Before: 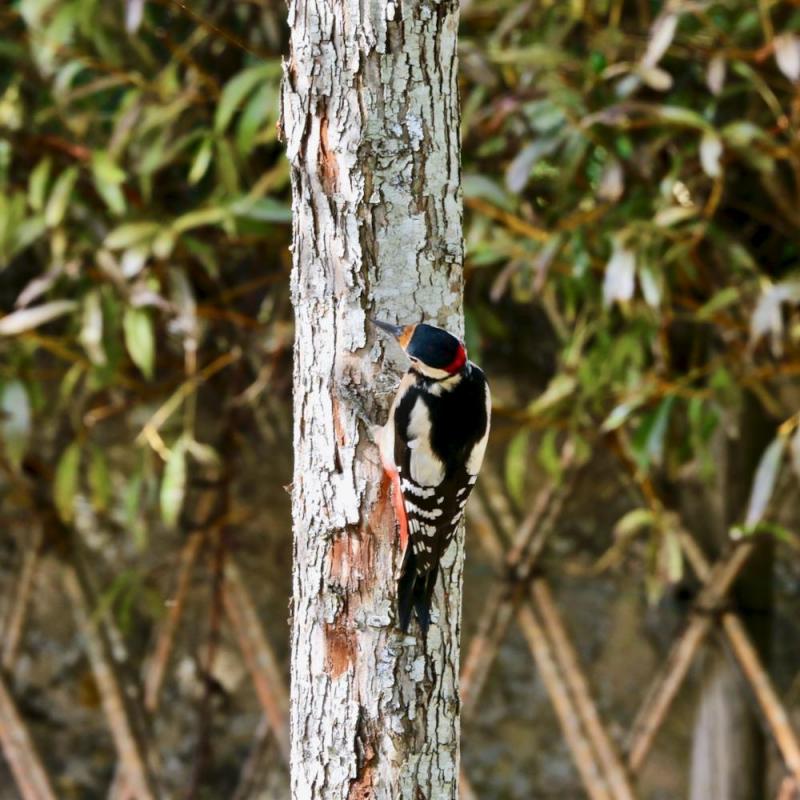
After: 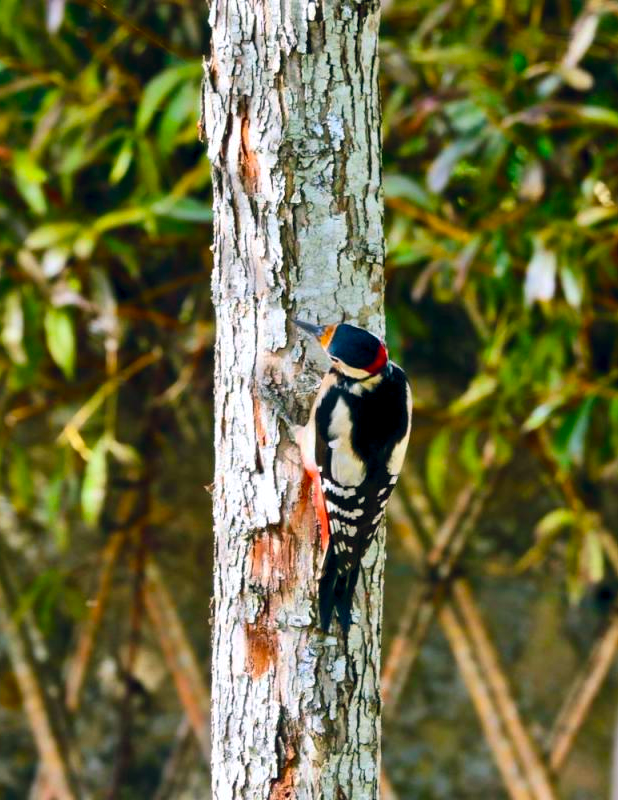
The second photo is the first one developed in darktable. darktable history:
color balance rgb: shadows lift › chroma 2.008%, shadows lift › hue 138.19°, power › chroma 0.484%, power › hue 215.04°, global offset › chroma 0.064%, global offset › hue 253.38°, linear chroma grading › global chroma 1.934%, linear chroma grading › mid-tones -0.584%, perceptual saturation grading › global saturation 24.966%, perceptual brilliance grading › highlights 3.083%, global vibrance 20%
crop: left 9.891%, right 12.761%
contrast brightness saturation: contrast 0.08, saturation 0.2
